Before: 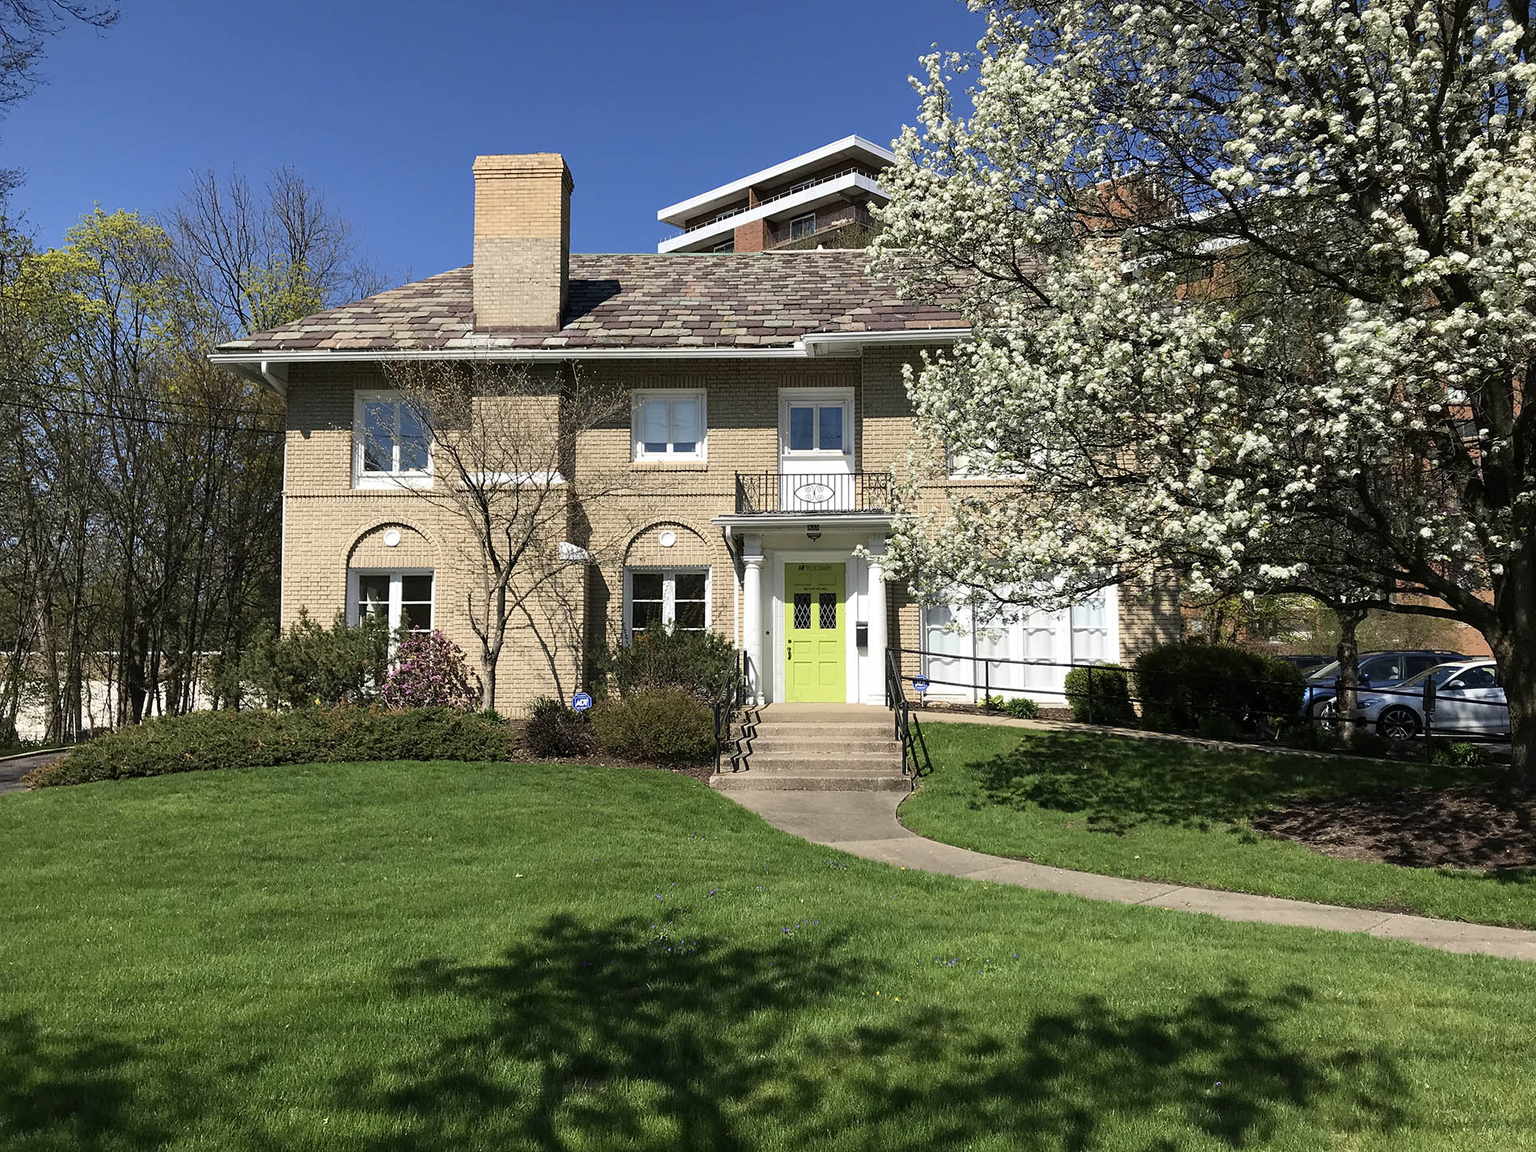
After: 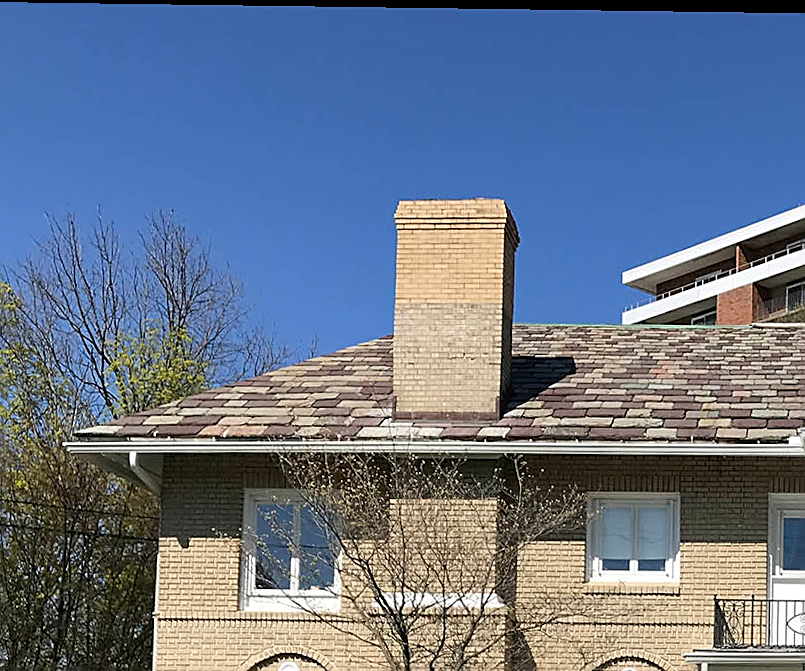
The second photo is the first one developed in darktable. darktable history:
rotate and perspective: rotation 0.8°, automatic cropping off
sharpen: on, module defaults
crop and rotate: left 10.817%, top 0.062%, right 47.194%, bottom 53.626%
